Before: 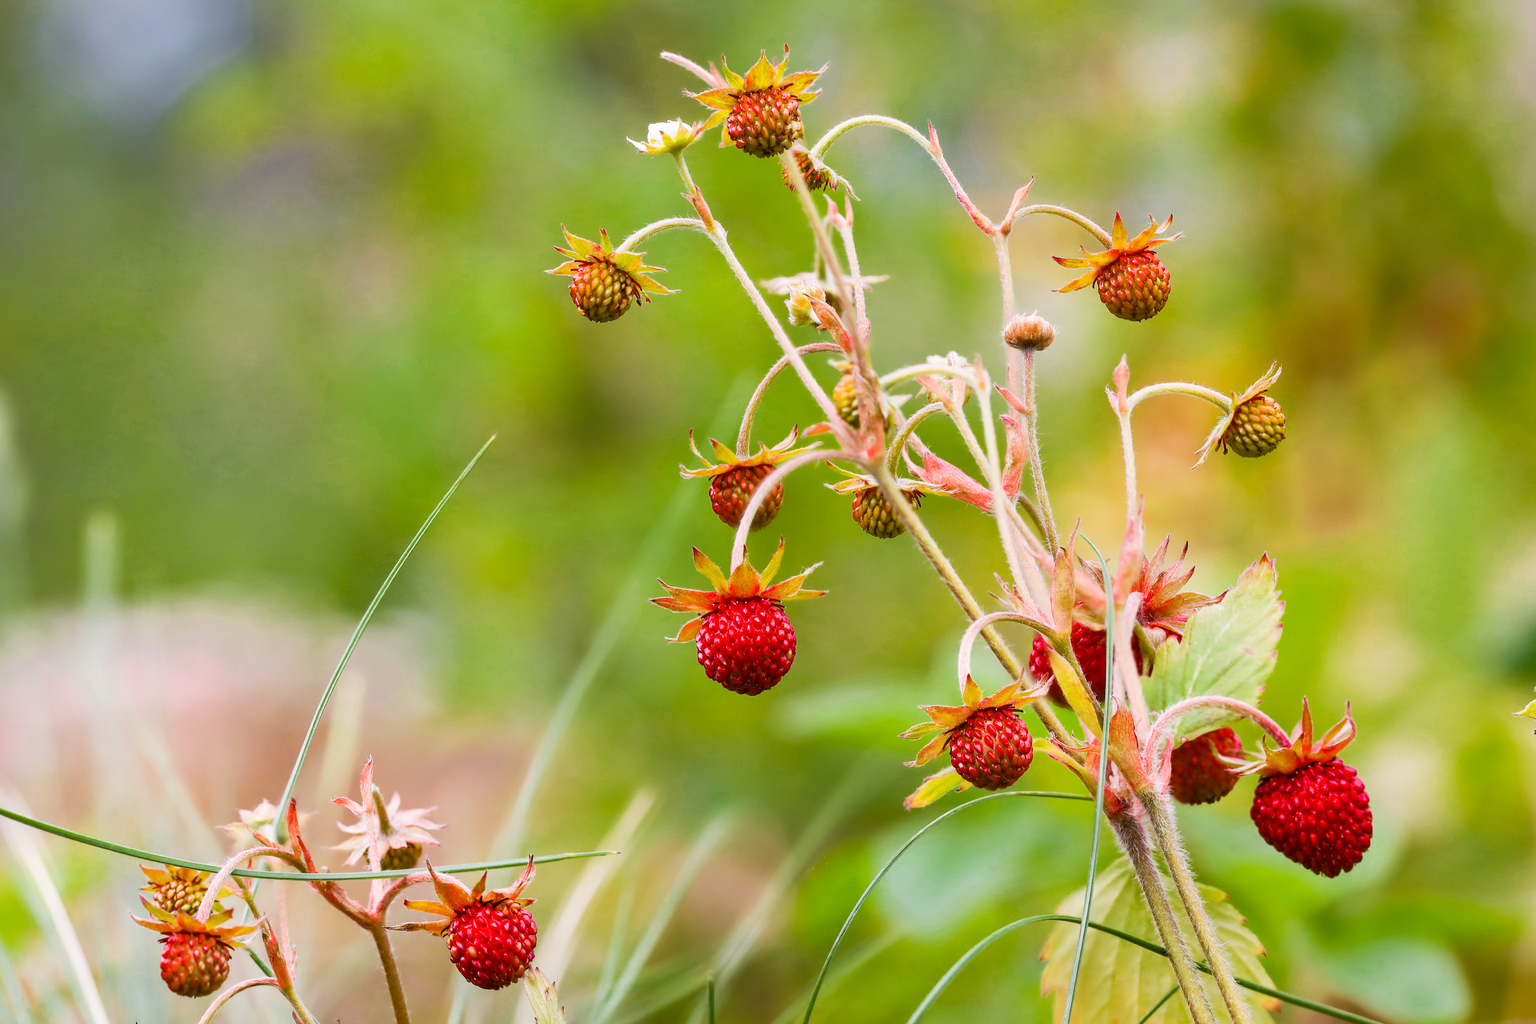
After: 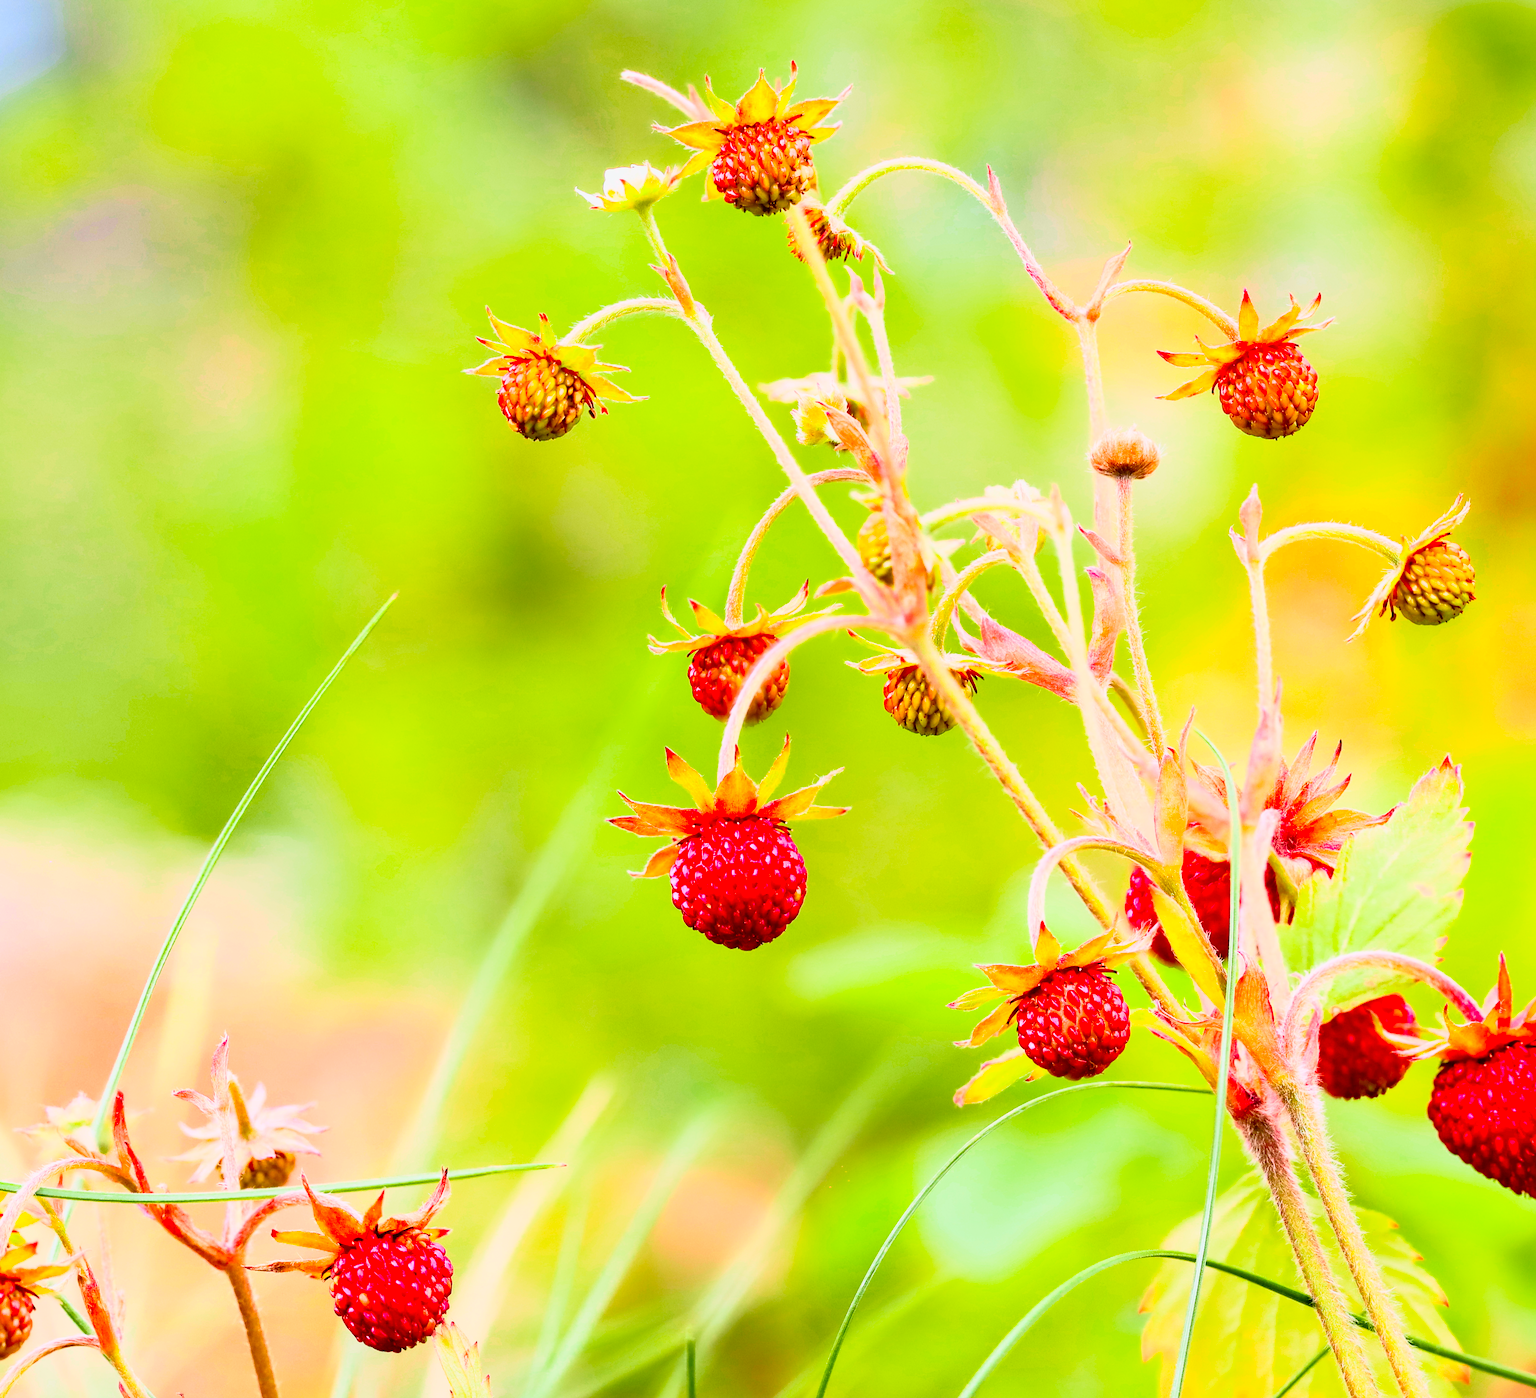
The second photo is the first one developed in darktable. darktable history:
crop: left 13.411%, top 0%, right 13.373%
filmic rgb: black relative exposure -14.96 EV, white relative exposure 3 EV, threshold 3.03 EV, target black luminance 0%, hardness 9.29, latitude 98.69%, contrast 0.915, shadows ↔ highlights balance 0.666%, add noise in highlights 0.001, preserve chrominance no, color science v3 (2019), use custom middle-gray values true, contrast in highlights soft, enable highlight reconstruction true
tone curve: curves: ch0 [(0.003, 0.032) (0.037, 0.037) (0.142, 0.117) (0.279, 0.311) (0.405, 0.49) (0.526, 0.651) (0.722, 0.857) (0.875, 0.946) (1, 0.98)]; ch1 [(0, 0) (0.305, 0.325) (0.453, 0.437) (0.482, 0.474) (0.501, 0.498) (0.515, 0.523) (0.559, 0.591) (0.6, 0.643) (0.656, 0.707) (1, 1)]; ch2 [(0, 0) (0.323, 0.277) (0.424, 0.396) (0.479, 0.484) (0.499, 0.502) (0.515, 0.537) (0.573, 0.602) (0.653, 0.675) (0.75, 0.756) (1, 1)], color space Lab, independent channels, preserve colors none
contrast brightness saturation: contrast 0.197, brightness 0.195, saturation 0.784
